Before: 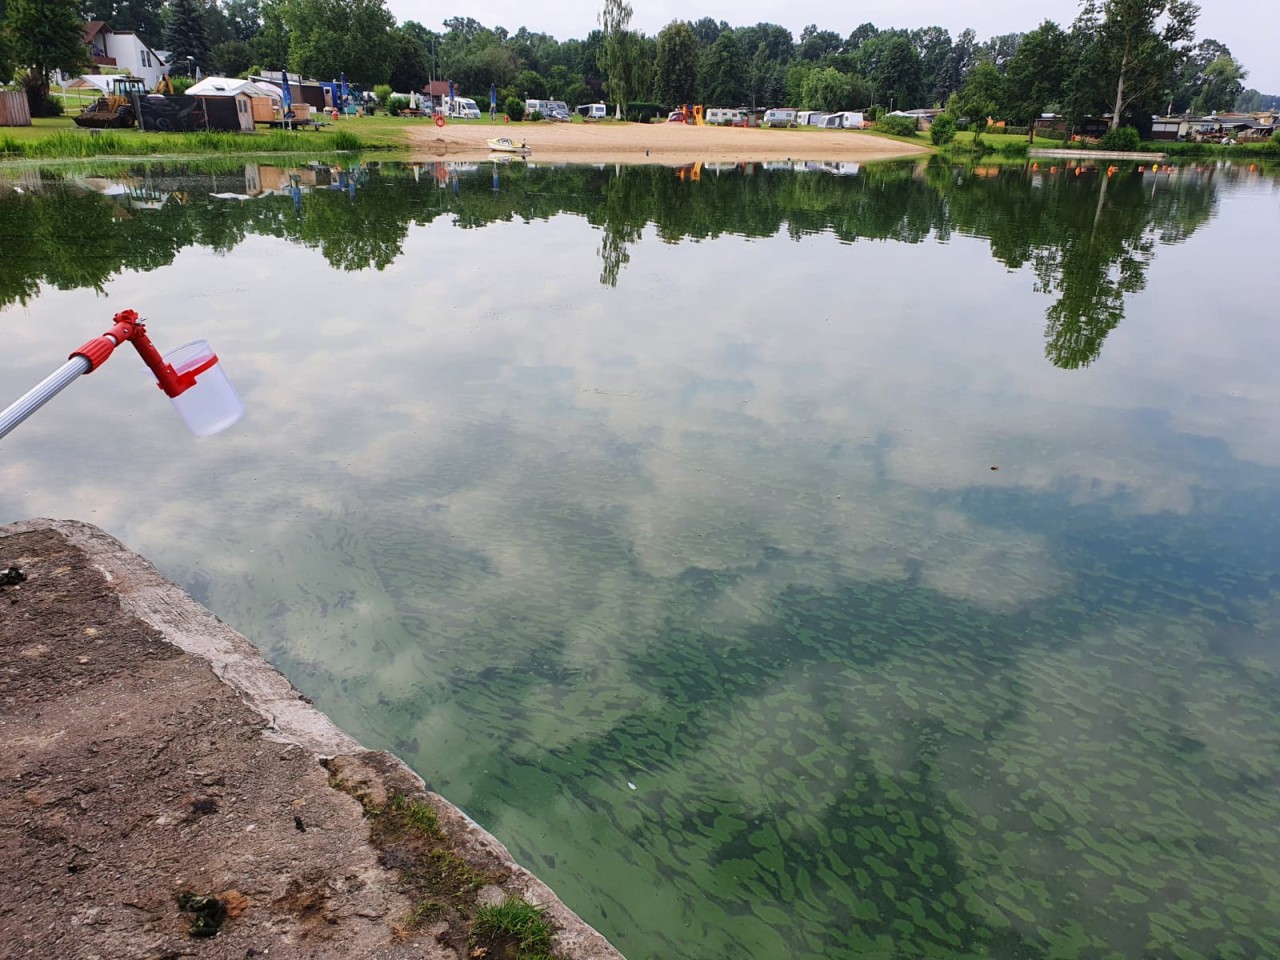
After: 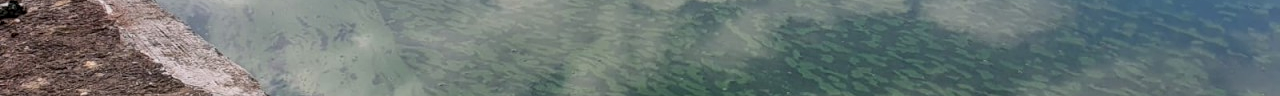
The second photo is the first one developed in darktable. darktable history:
local contrast: on, module defaults
crop and rotate: top 59.084%, bottom 30.916%
